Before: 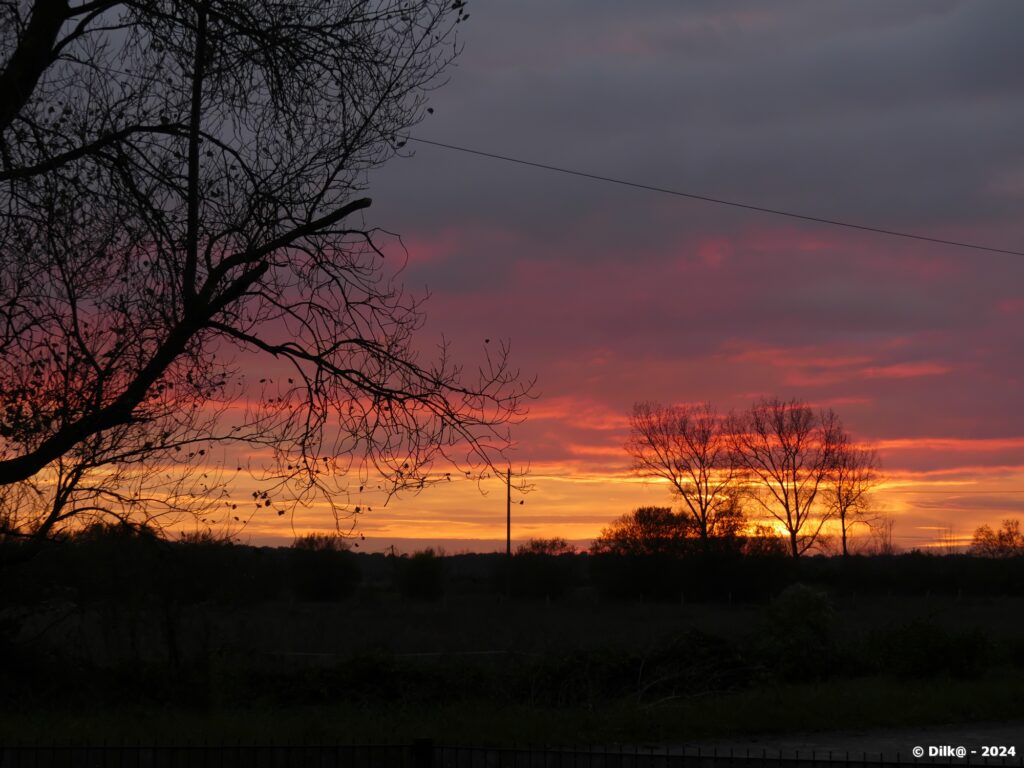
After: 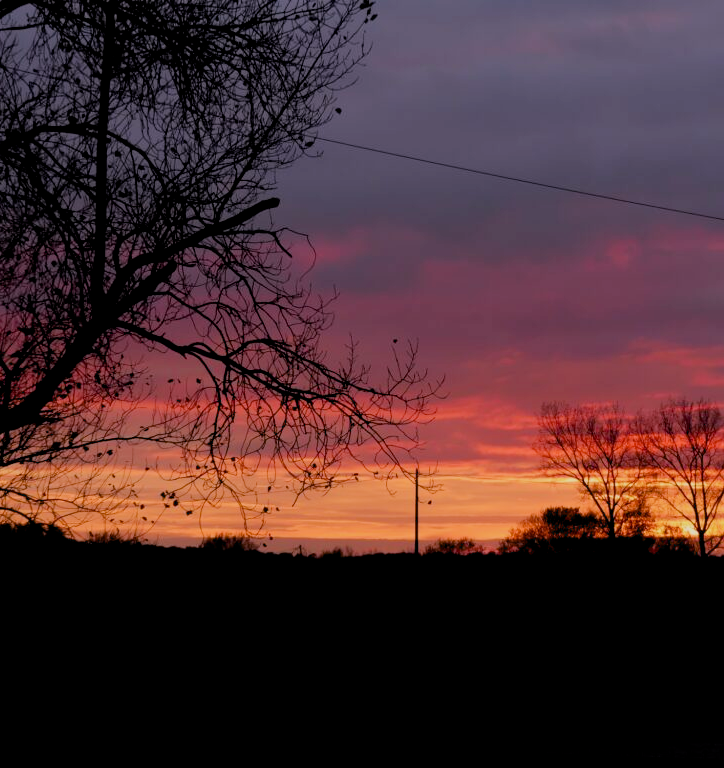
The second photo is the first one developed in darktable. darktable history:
crop and rotate: left 9.061%, right 20.142%
exposure: black level correction 0.009, exposure 0.119 EV, compensate highlight preservation false
white balance: red 1.066, blue 1.119
filmic rgb: black relative exposure -7.65 EV, white relative exposure 4.56 EV, hardness 3.61
